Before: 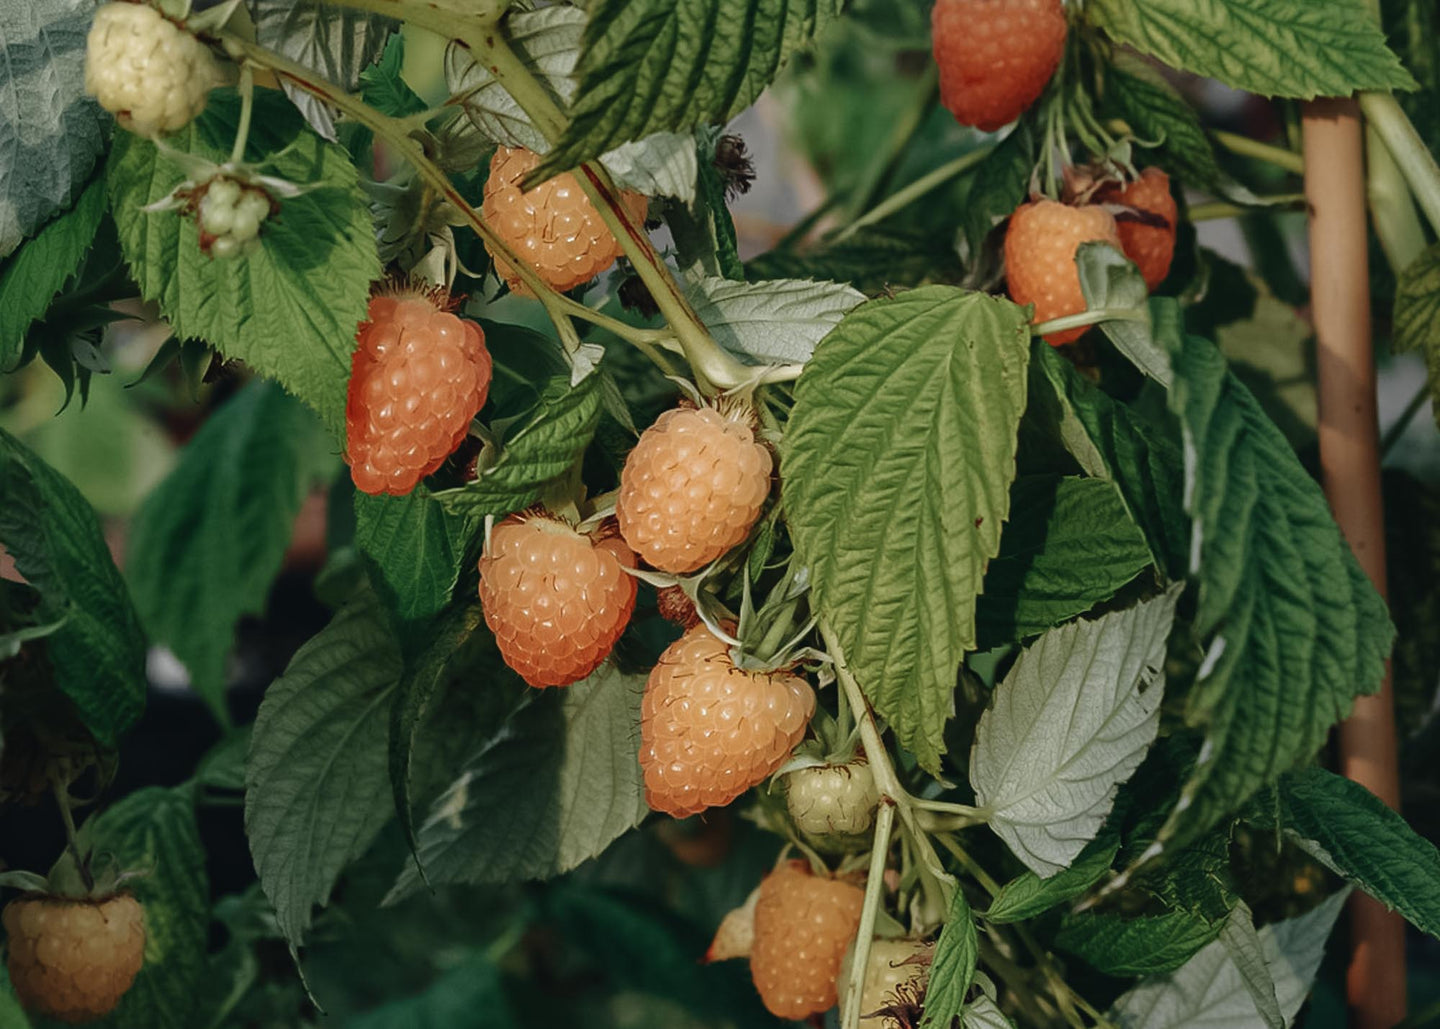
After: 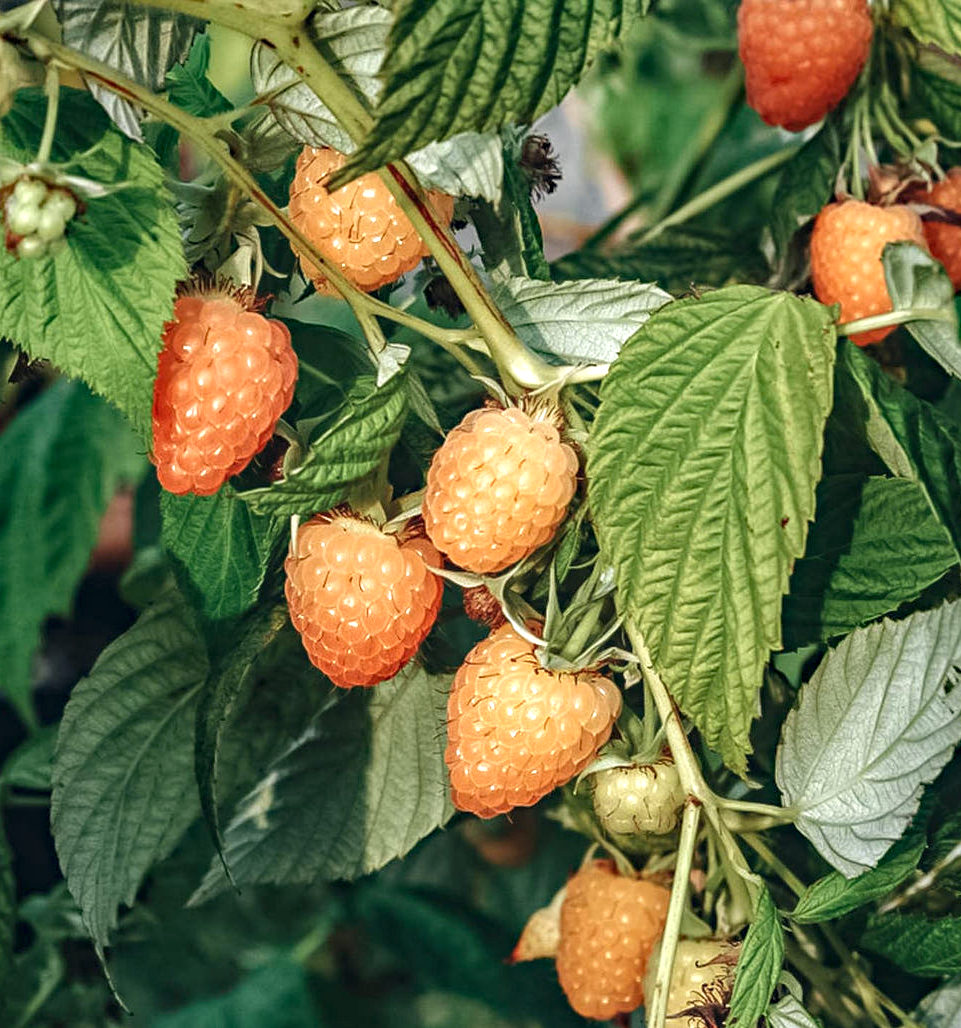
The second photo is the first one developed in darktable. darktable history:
haze removal: compatibility mode true, adaptive false
local contrast: on, module defaults
crop and rotate: left 13.507%, right 19.754%
exposure: exposure 1 EV, compensate highlight preservation false
